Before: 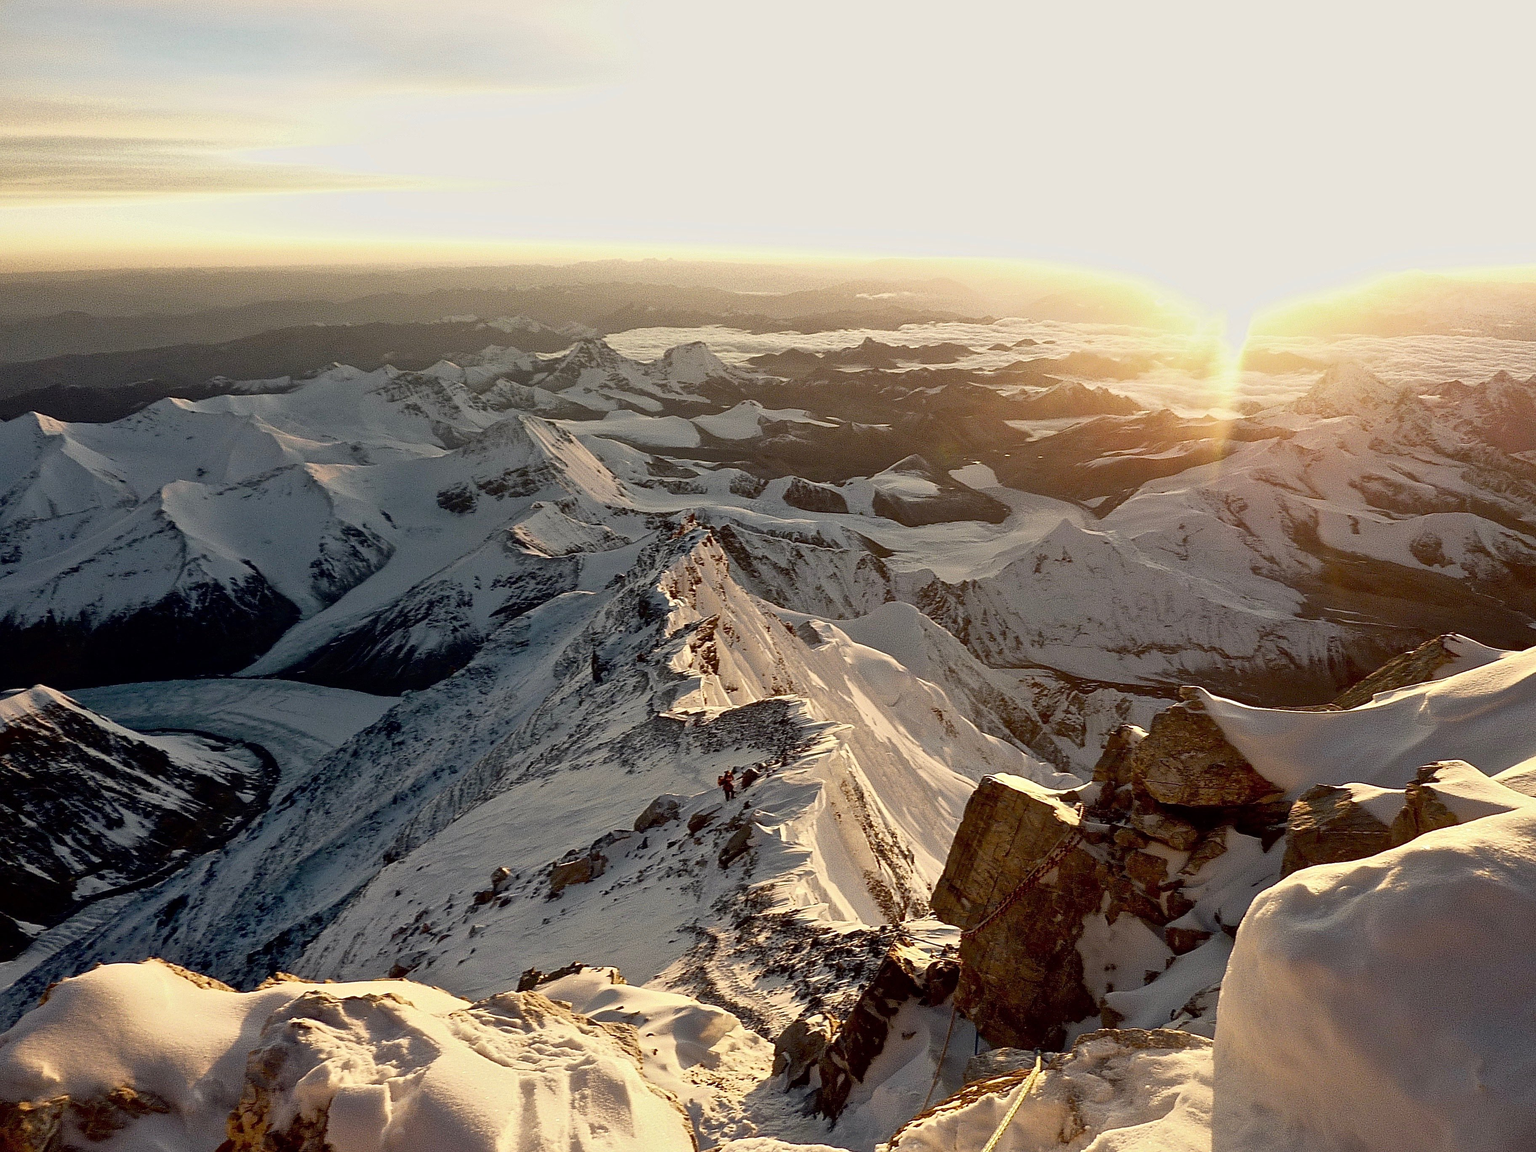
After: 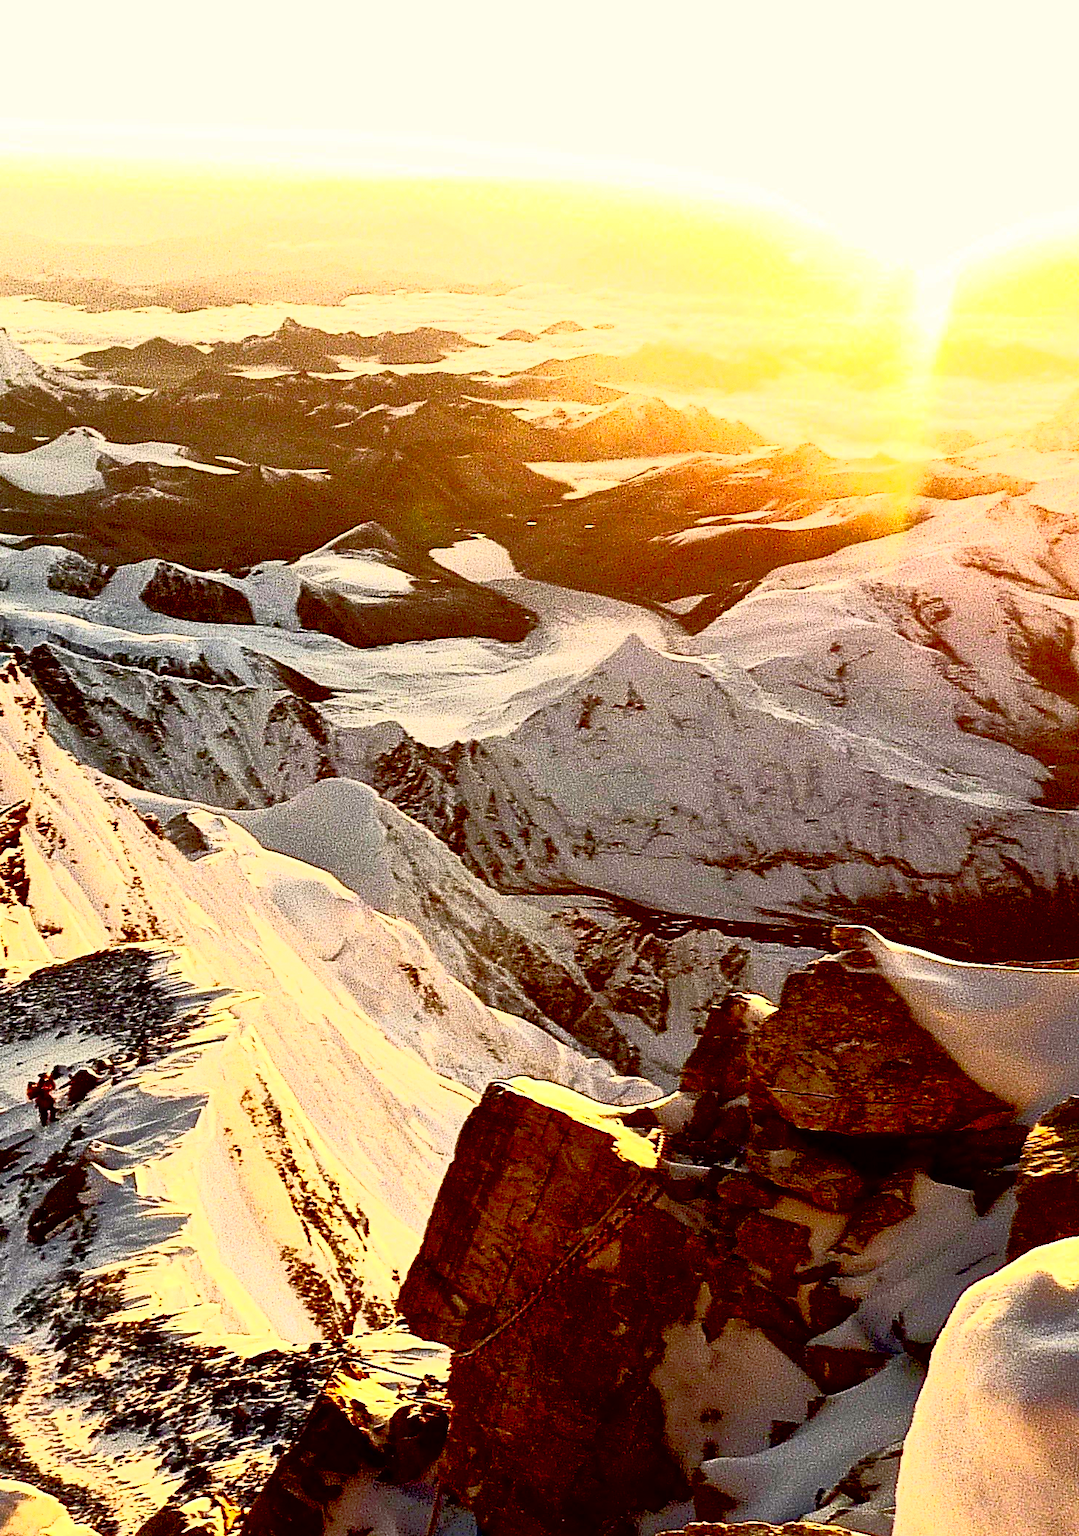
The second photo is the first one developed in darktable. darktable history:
exposure: black level correction 0.029, exposure -0.073 EV, compensate exposure bias true, compensate highlight preservation false
contrast brightness saturation: contrast 0.985, brightness 0.981, saturation 0.998
crop: left 45.734%, top 13.481%, right 13.937%, bottom 9.948%
